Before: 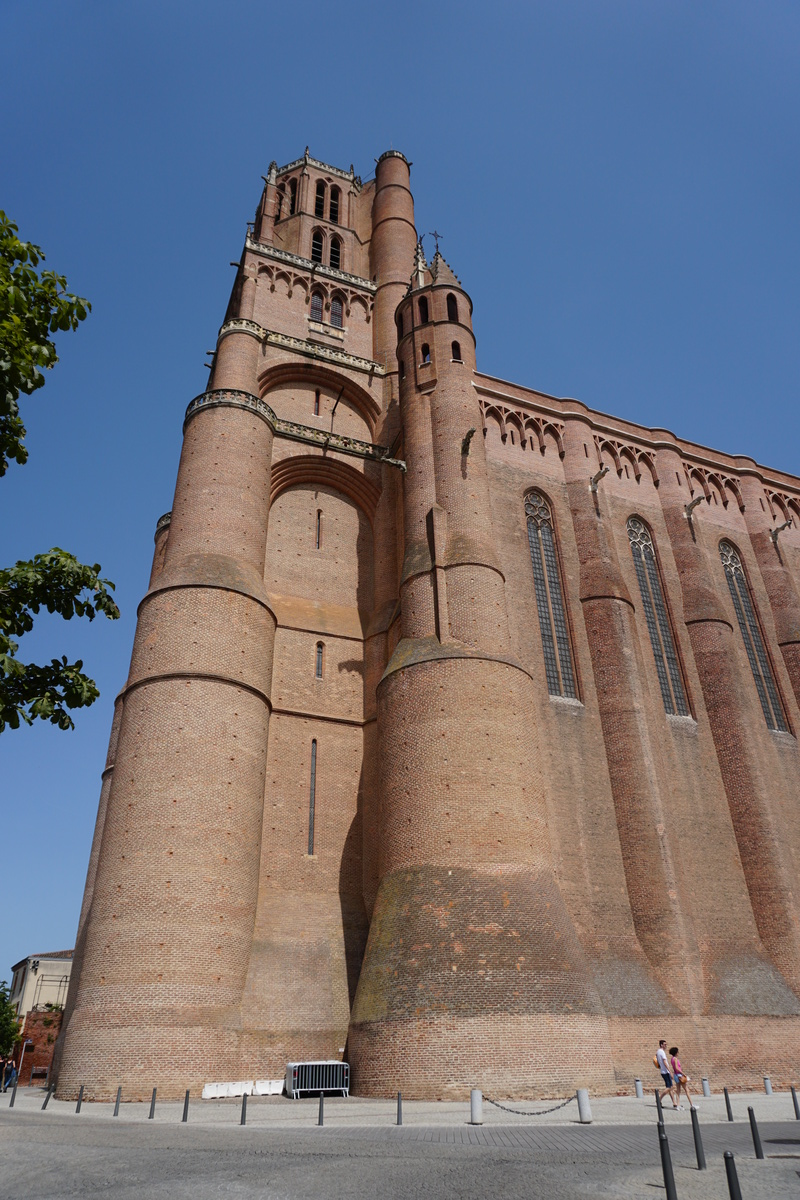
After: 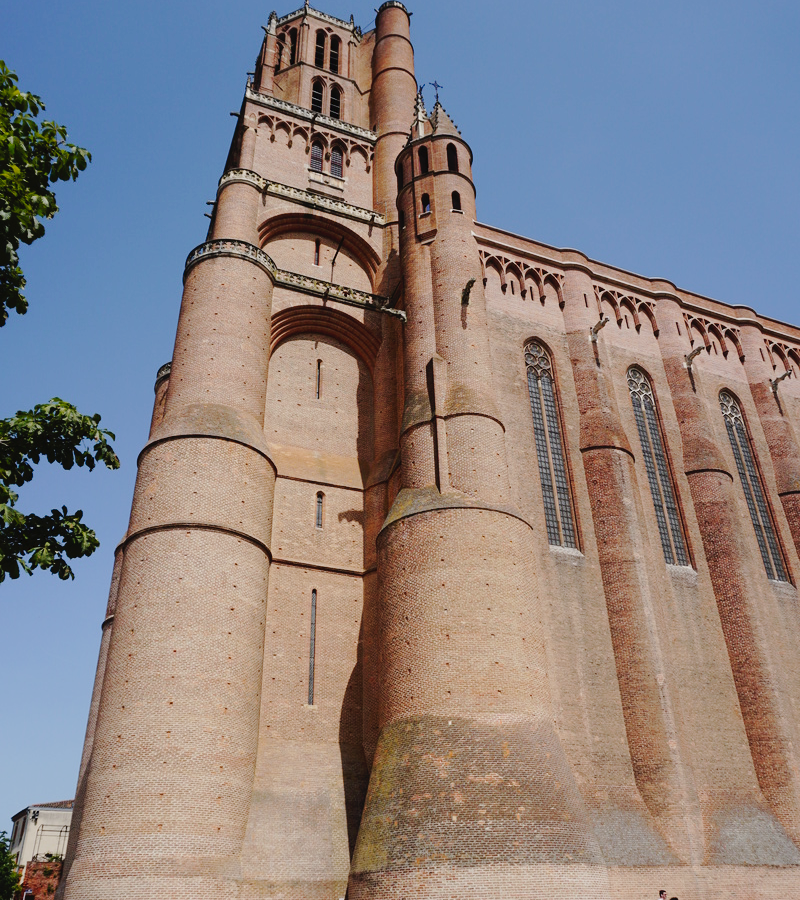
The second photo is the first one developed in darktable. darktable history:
tone curve: curves: ch0 [(0, 0) (0.003, 0.026) (0.011, 0.03) (0.025, 0.038) (0.044, 0.046) (0.069, 0.055) (0.1, 0.075) (0.136, 0.114) (0.177, 0.158) (0.224, 0.215) (0.277, 0.296) (0.335, 0.386) (0.399, 0.479) (0.468, 0.568) (0.543, 0.637) (0.623, 0.707) (0.709, 0.773) (0.801, 0.834) (0.898, 0.896) (1, 1)], preserve colors none
crop and rotate: top 12.5%, bottom 12.5%
